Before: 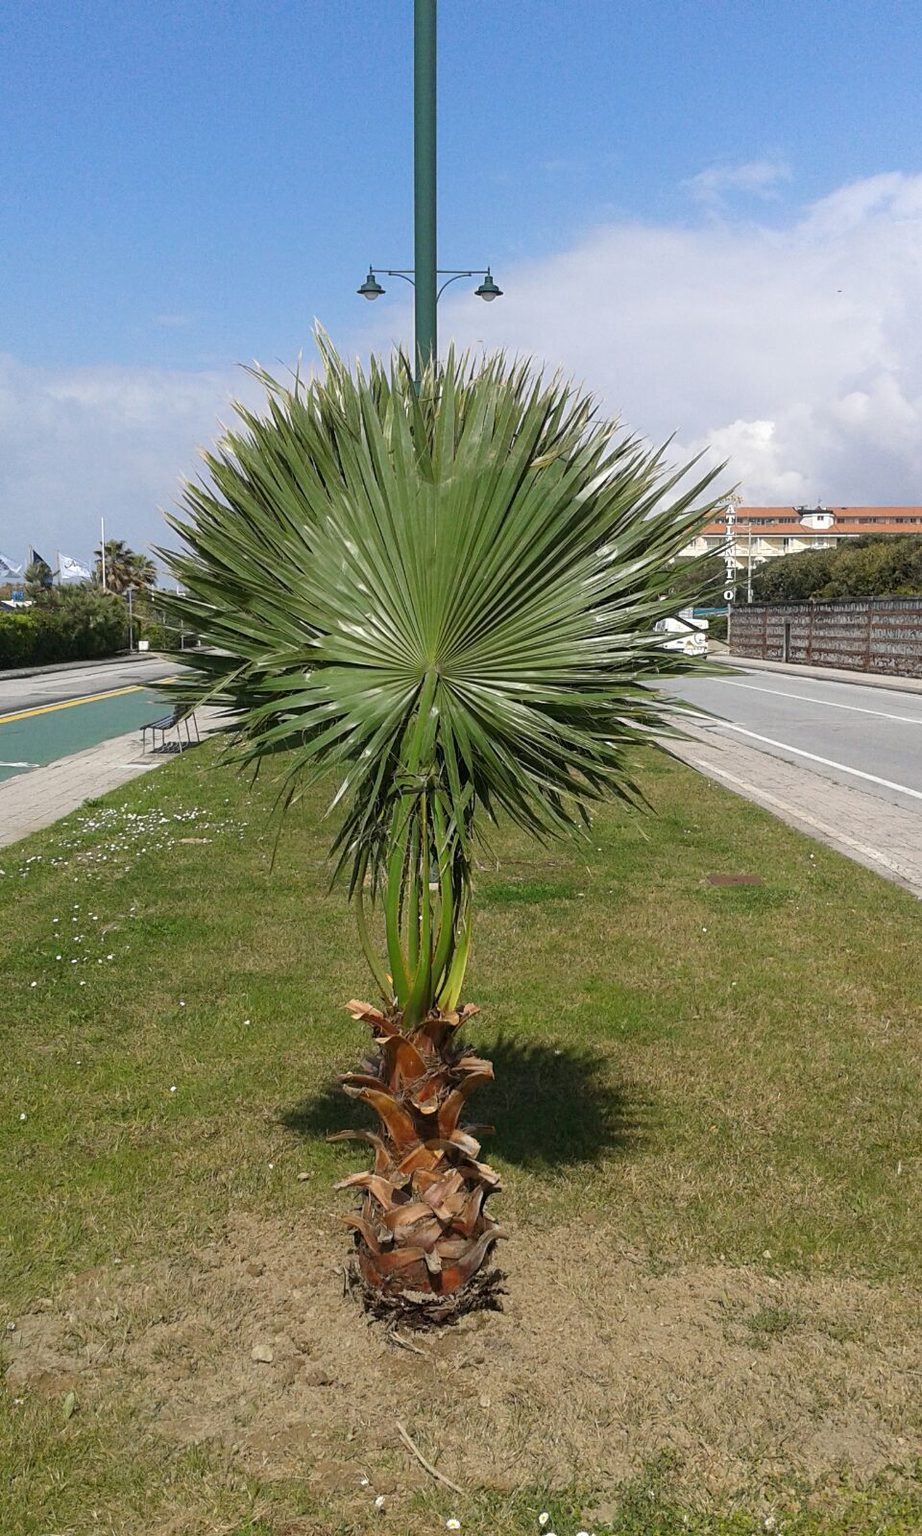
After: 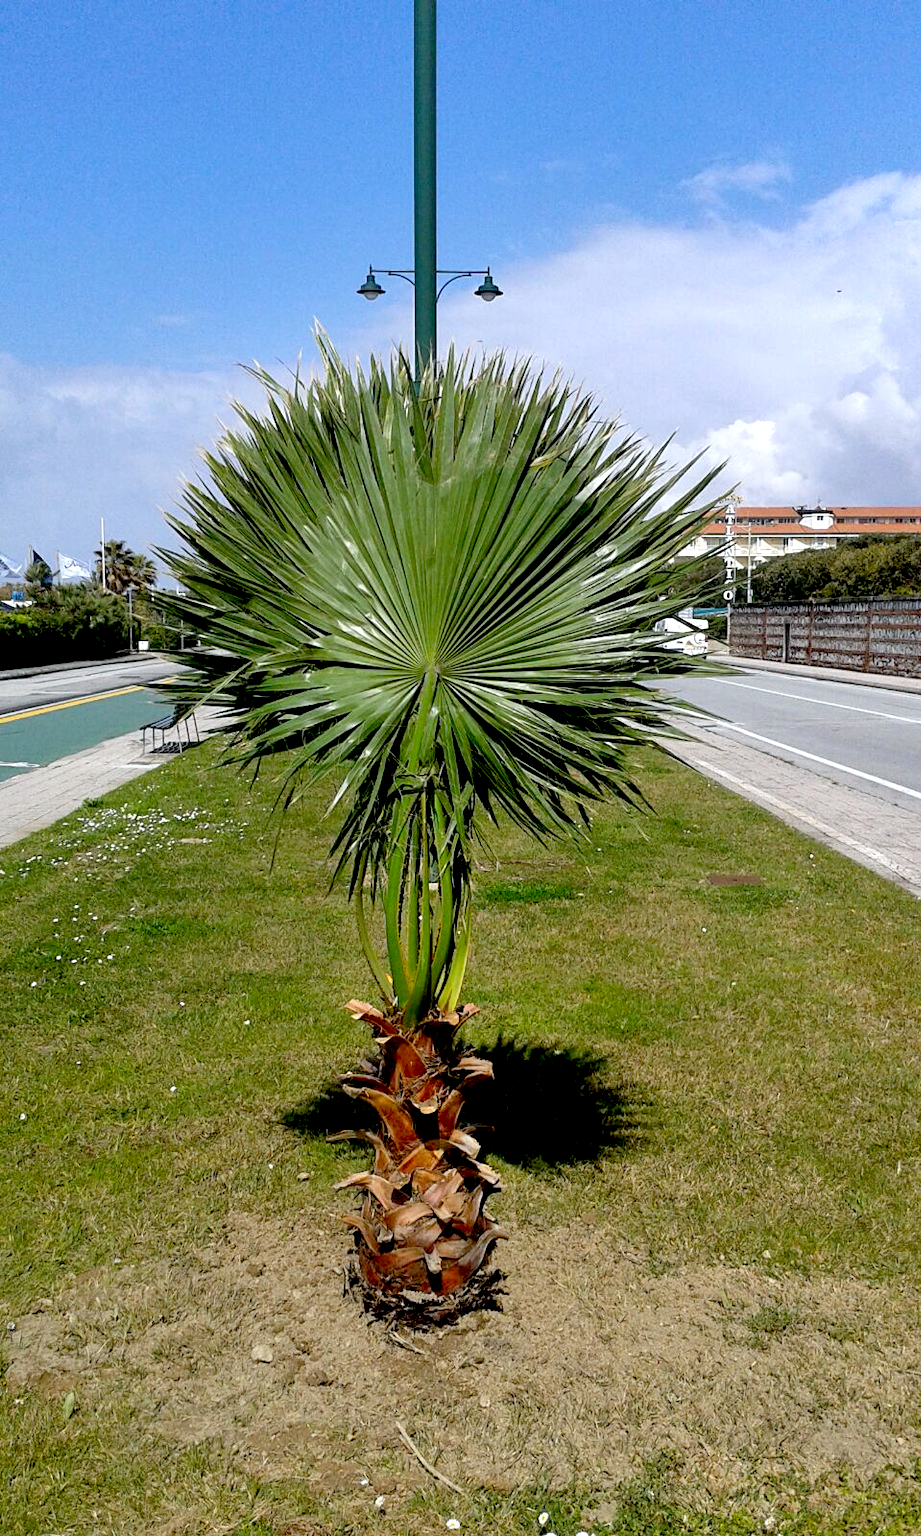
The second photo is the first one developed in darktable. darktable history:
exposure: black level correction 0.031, exposure 0.304 EV, compensate highlight preservation false
shadows and highlights: soften with gaussian
white balance: red 0.974, blue 1.044
